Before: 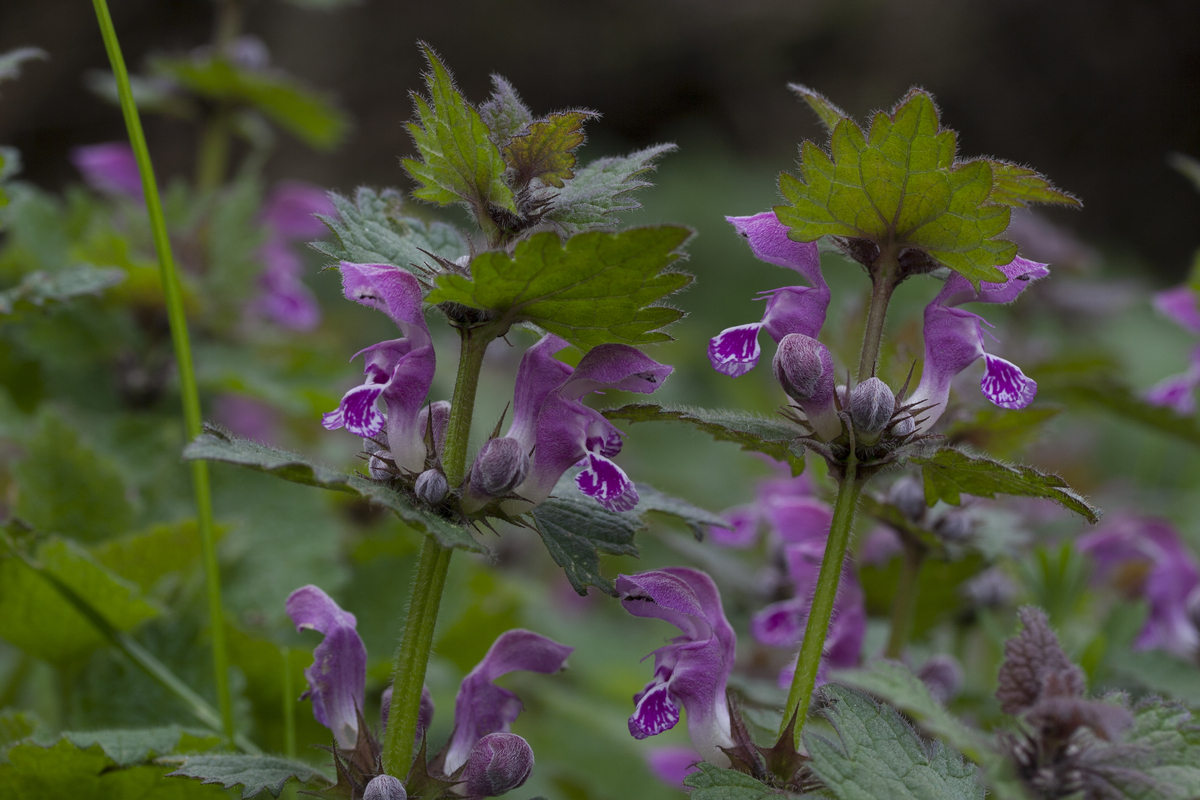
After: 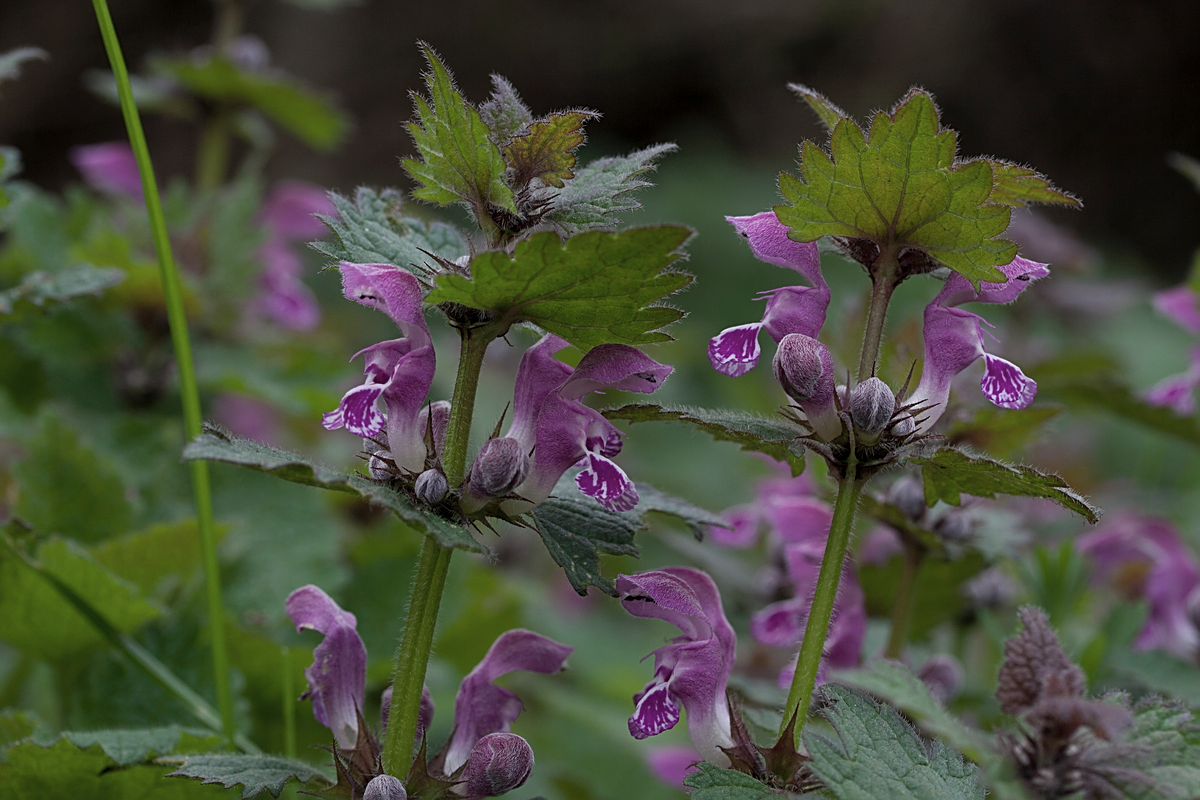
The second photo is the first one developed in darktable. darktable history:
color correction: highlights b* 0.059, saturation 0.8
sharpen: on, module defaults
color balance rgb: perceptual saturation grading › global saturation 0.066%, global vibrance 1.788%, saturation formula JzAzBz (2021)
